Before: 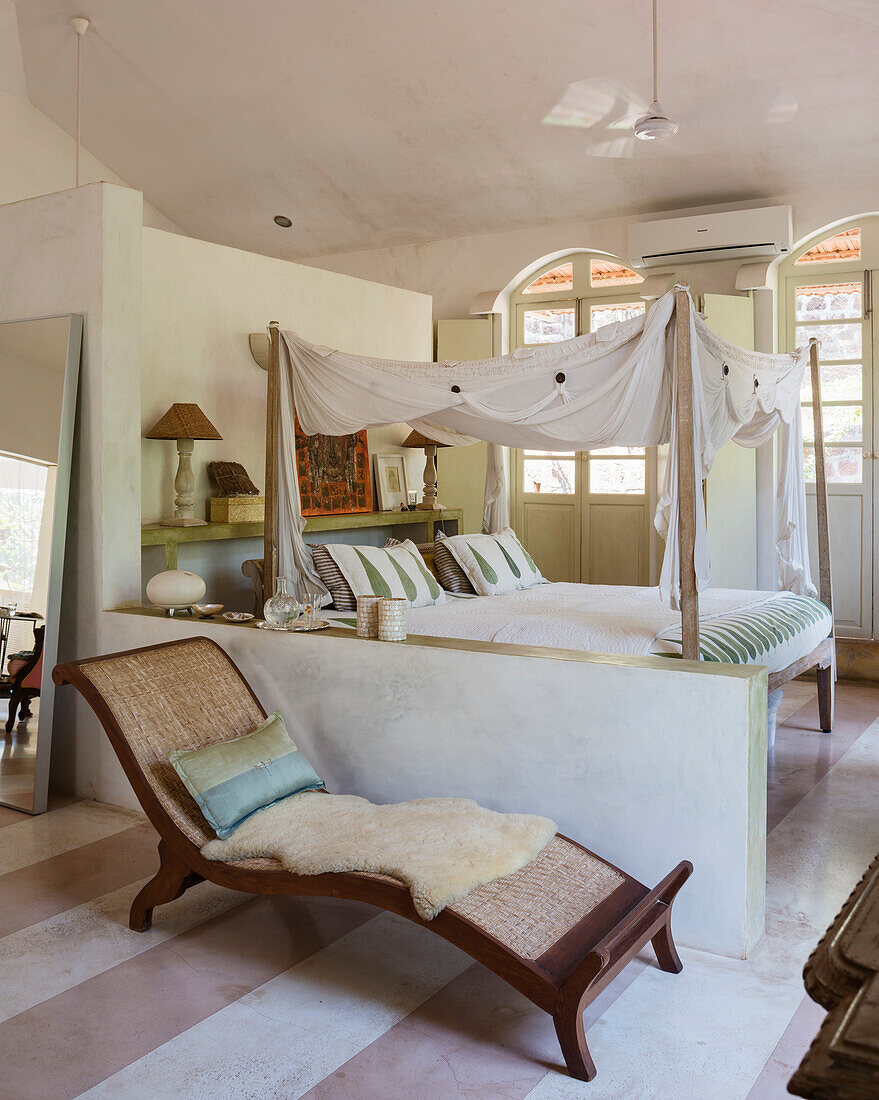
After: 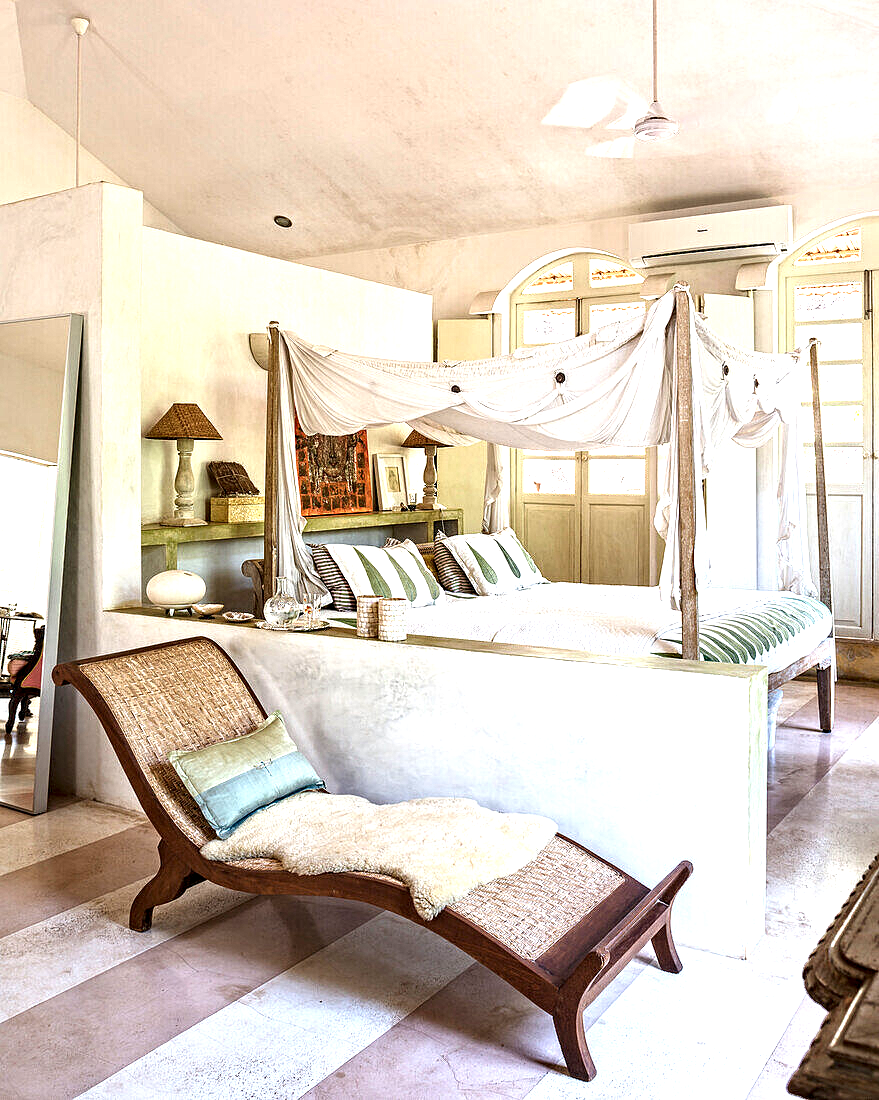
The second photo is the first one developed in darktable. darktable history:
contrast equalizer: octaves 7, y [[0.5, 0.542, 0.583, 0.625, 0.667, 0.708], [0.5 ×6], [0.5 ×6], [0 ×6], [0 ×6]]
exposure: black level correction 0, exposure 1.2 EV, compensate highlight preservation false
